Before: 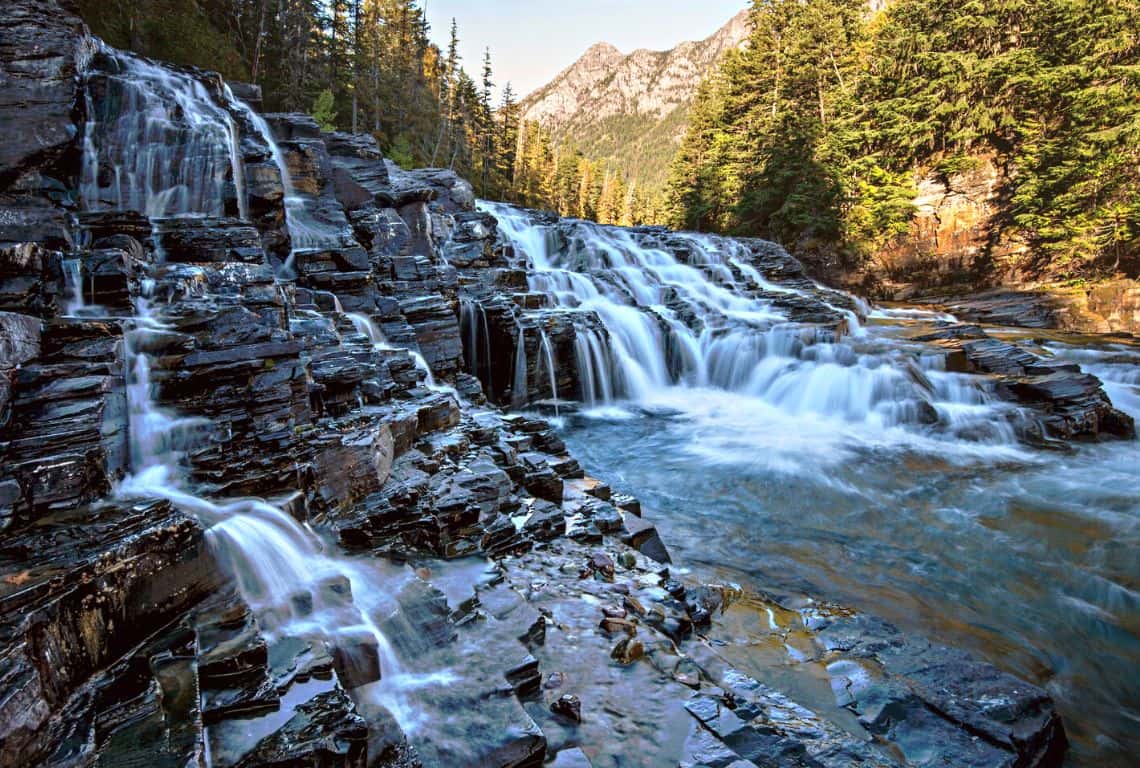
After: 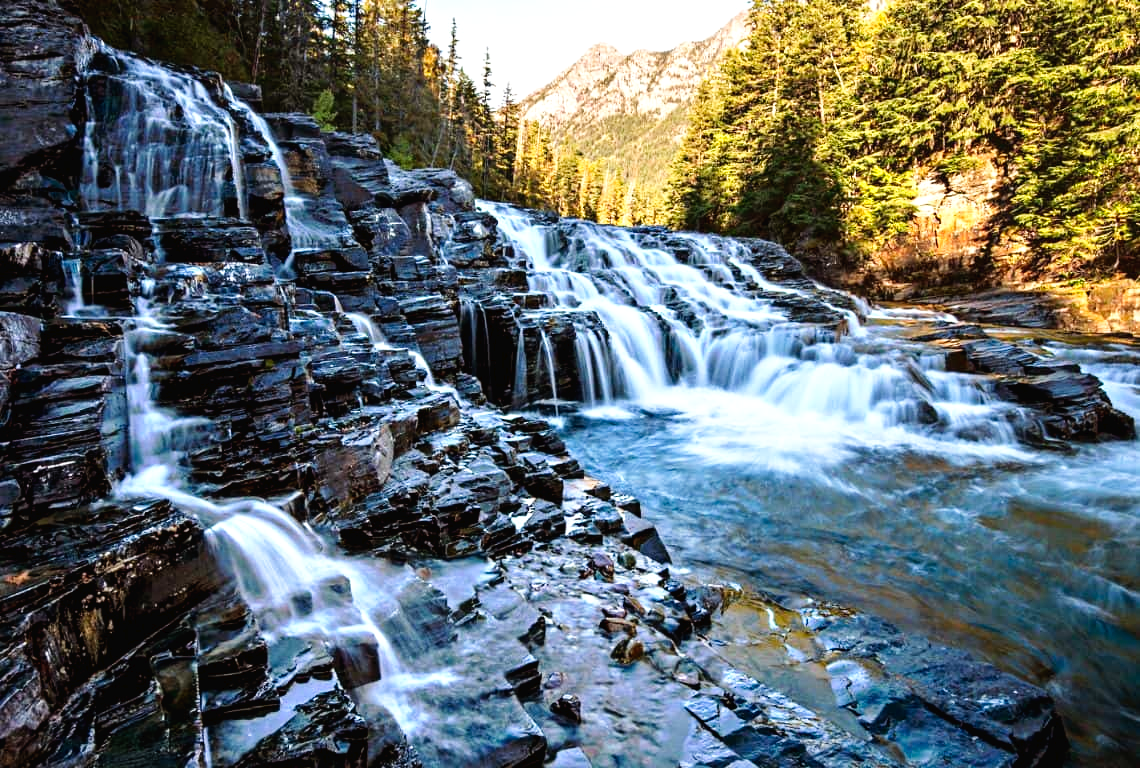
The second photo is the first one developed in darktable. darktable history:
shadows and highlights: shadows -10.8, white point adjustment 1.56, highlights 9.02
tone curve: curves: ch0 [(0, 0) (0.003, 0.016) (0.011, 0.016) (0.025, 0.016) (0.044, 0.017) (0.069, 0.026) (0.1, 0.044) (0.136, 0.074) (0.177, 0.121) (0.224, 0.183) (0.277, 0.248) (0.335, 0.326) (0.399, 0.413) (0.468, 0.511) (0.543, 0.612) (0.623, 0.717) (0.709, 0.818) (0.801, 0.911) (0.898, 0.979) (1, 1)], preserve colors none
